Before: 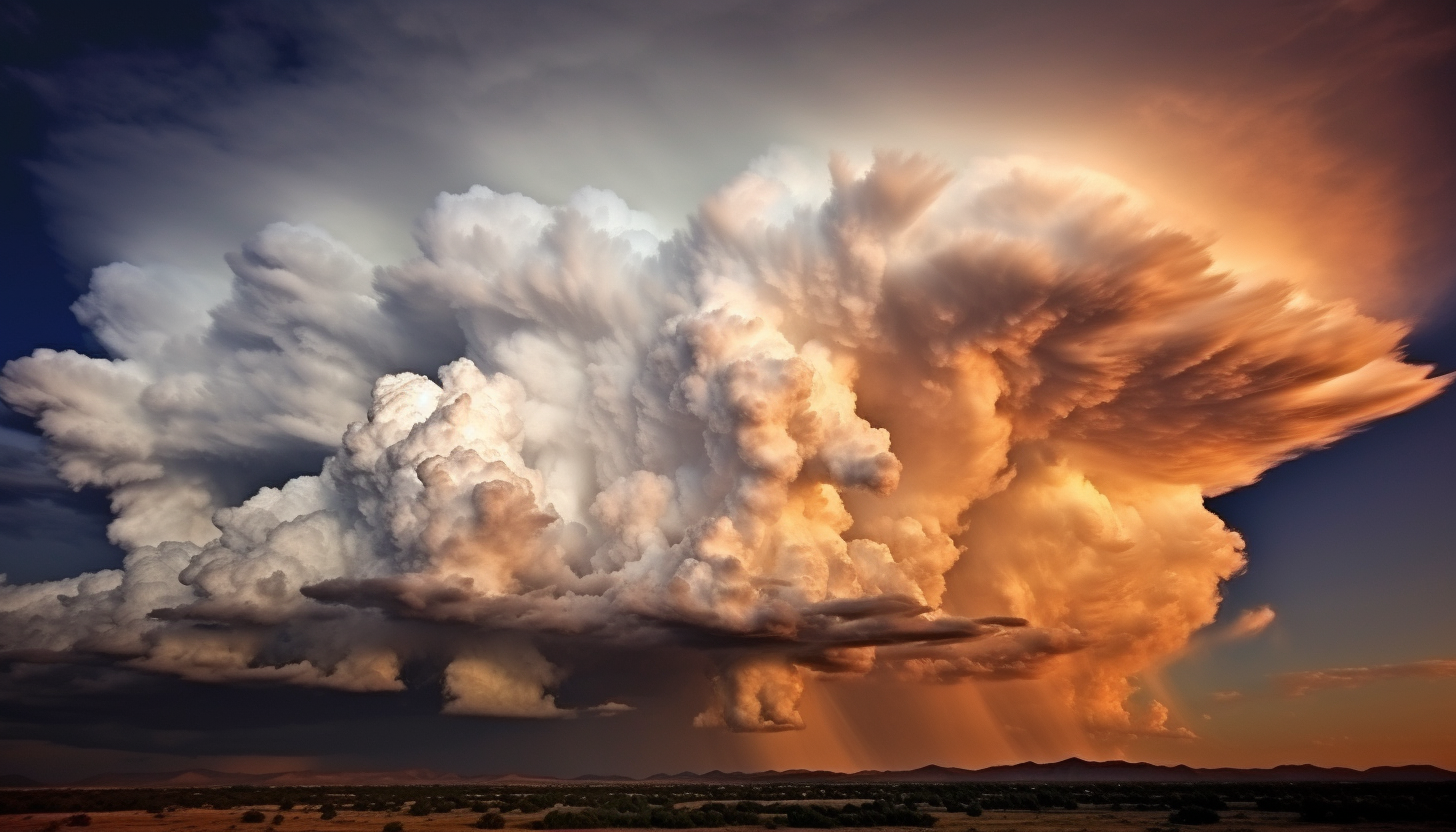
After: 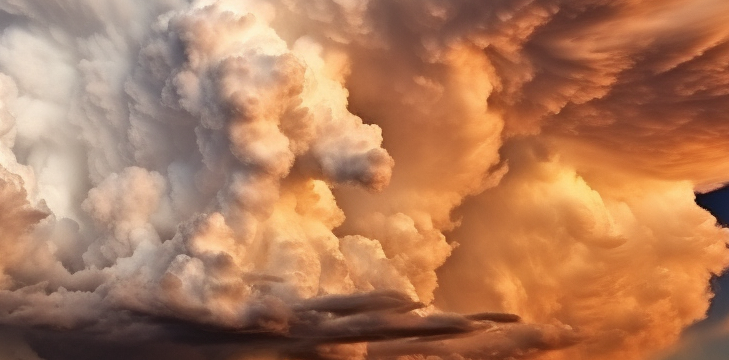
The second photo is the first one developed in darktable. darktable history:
crop: left 34.932%, top 36.627%, right 14.933%, bottom 20.015%
